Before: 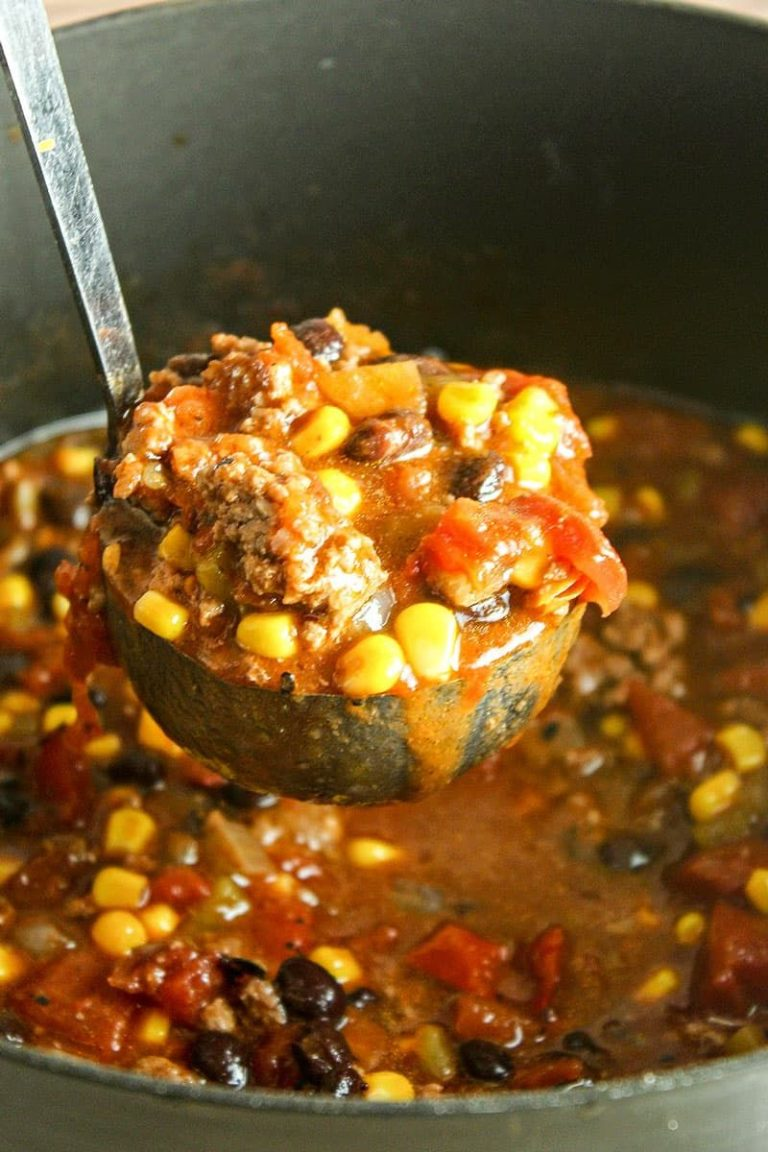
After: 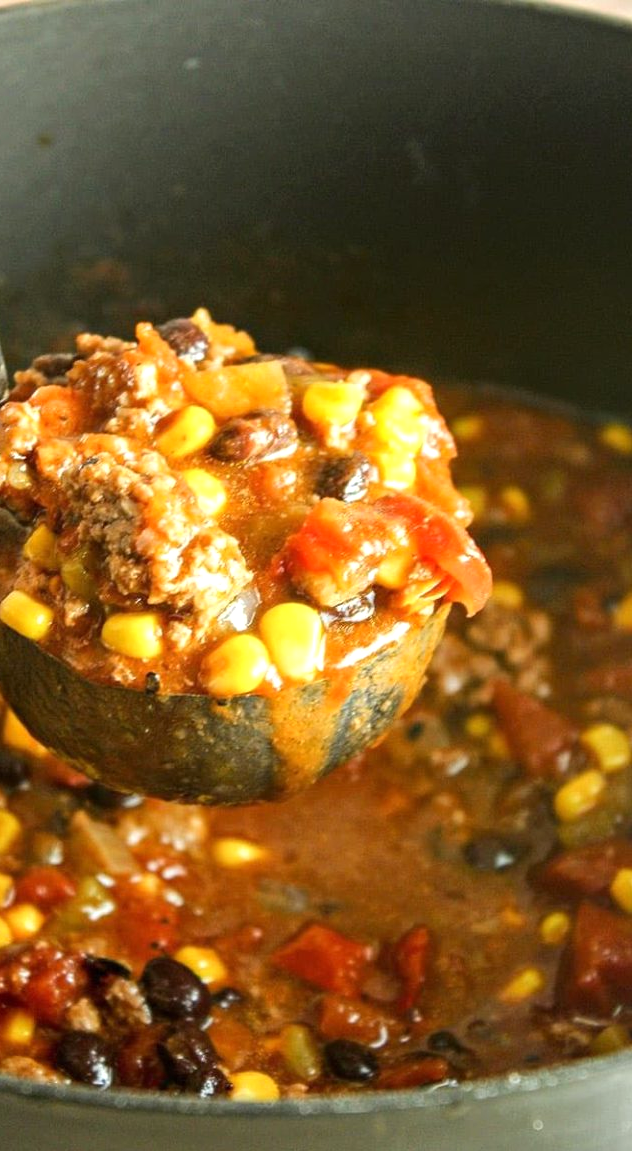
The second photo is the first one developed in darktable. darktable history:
crop: left 17.582%, bottom 0.031%
exposure: exposure 0.217 EV, compensate highlight preservation false
